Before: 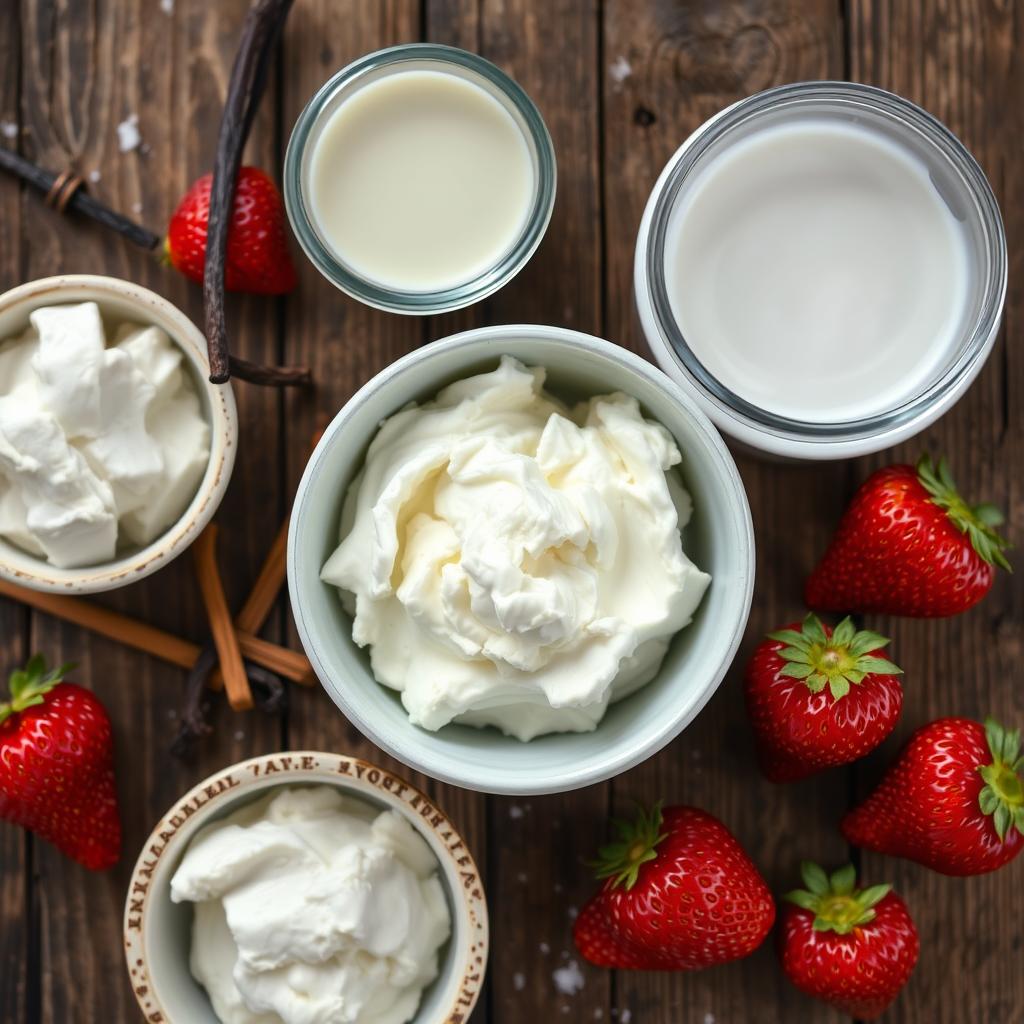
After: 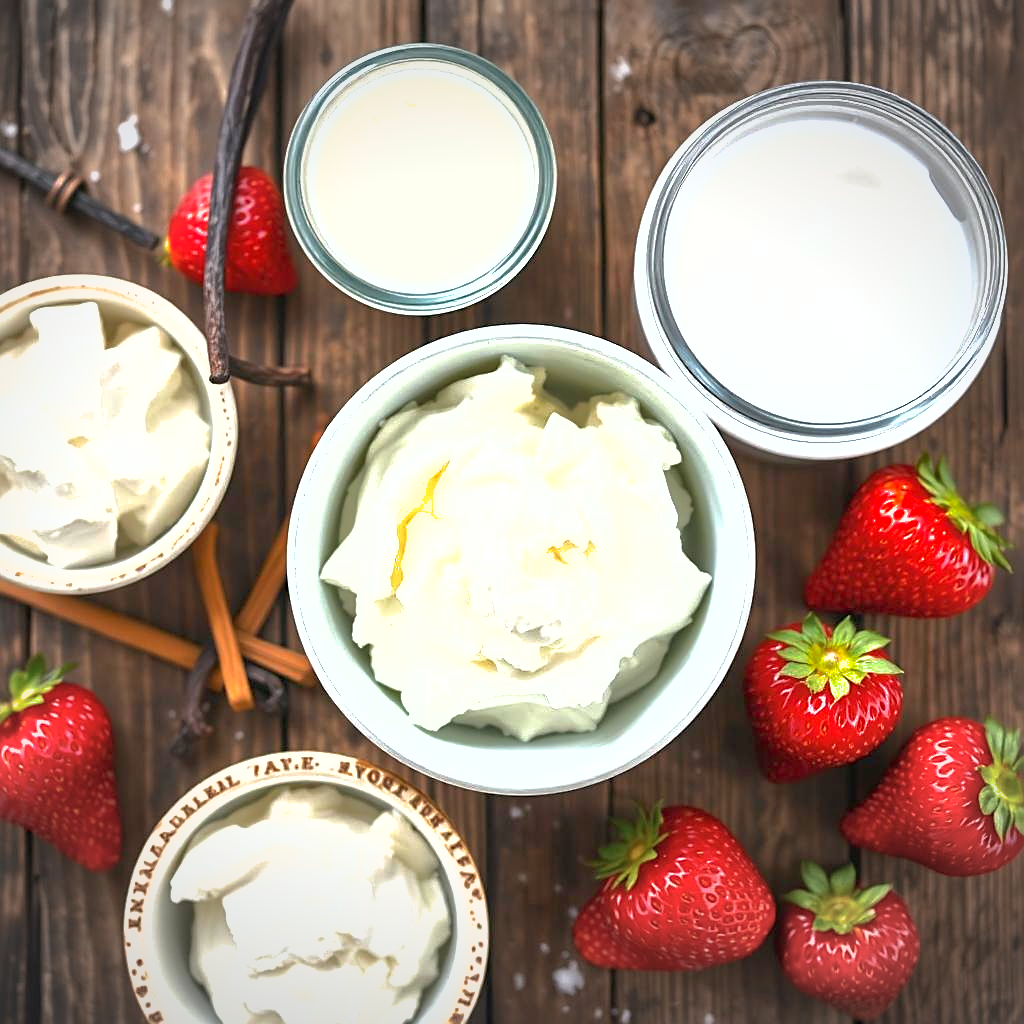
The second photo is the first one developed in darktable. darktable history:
sharpen: on, module defaults
shadows and highlights: shadows color adjustment 97.66%
exposure: black level correction 0, exposure 1.378 EV, compensate exposure bias true, compensate highlight preservation false
vignetting: fall-off start 84.9%, fall-off radius 80.14%, brightness -0.473, width/height ratio 1.227
